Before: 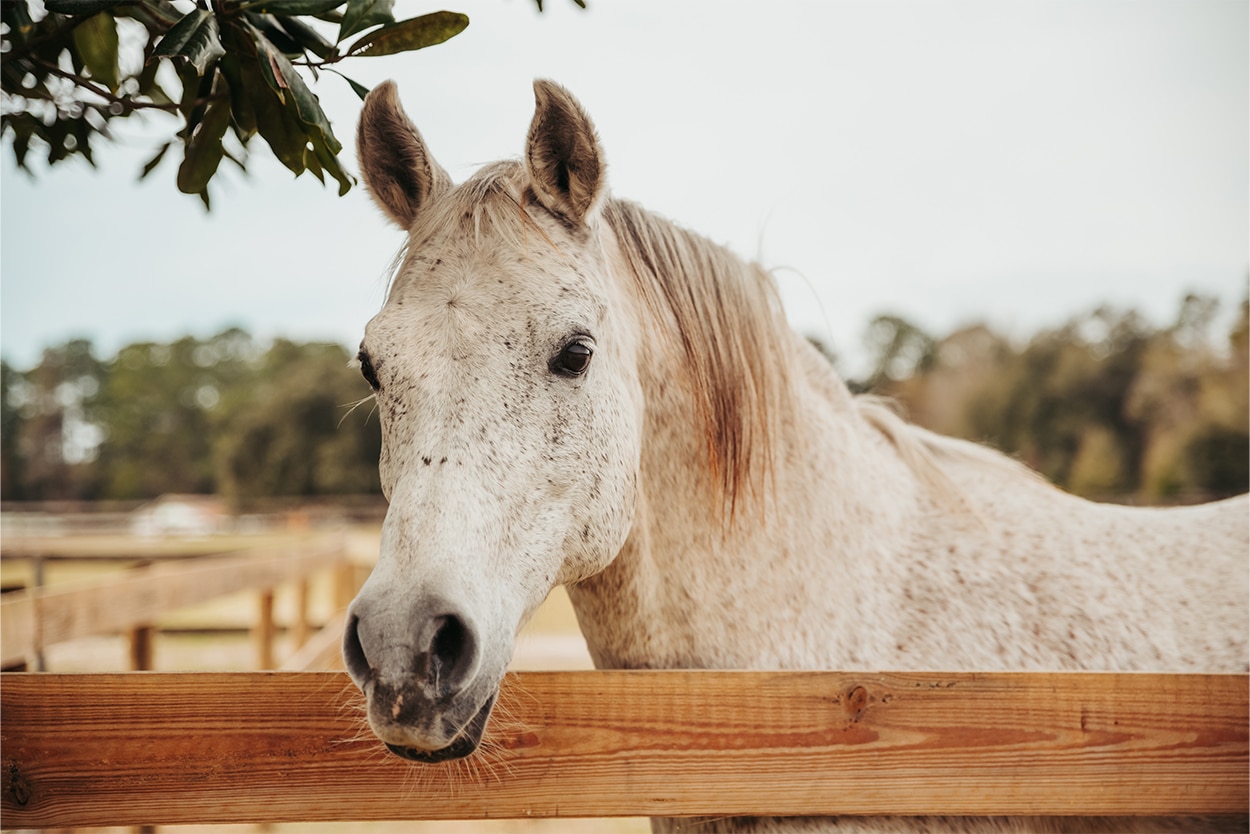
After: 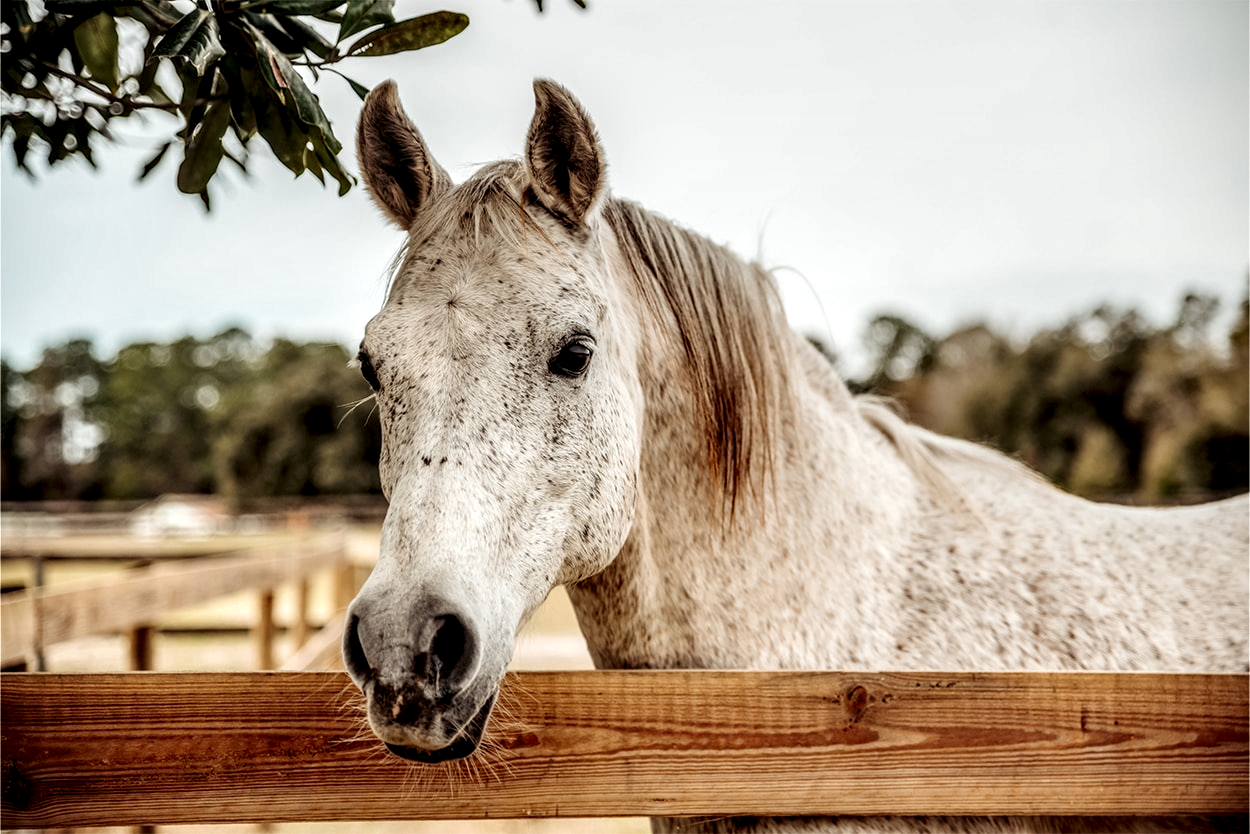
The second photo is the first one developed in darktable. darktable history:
local contrast: highlights 20%, detail 197%
